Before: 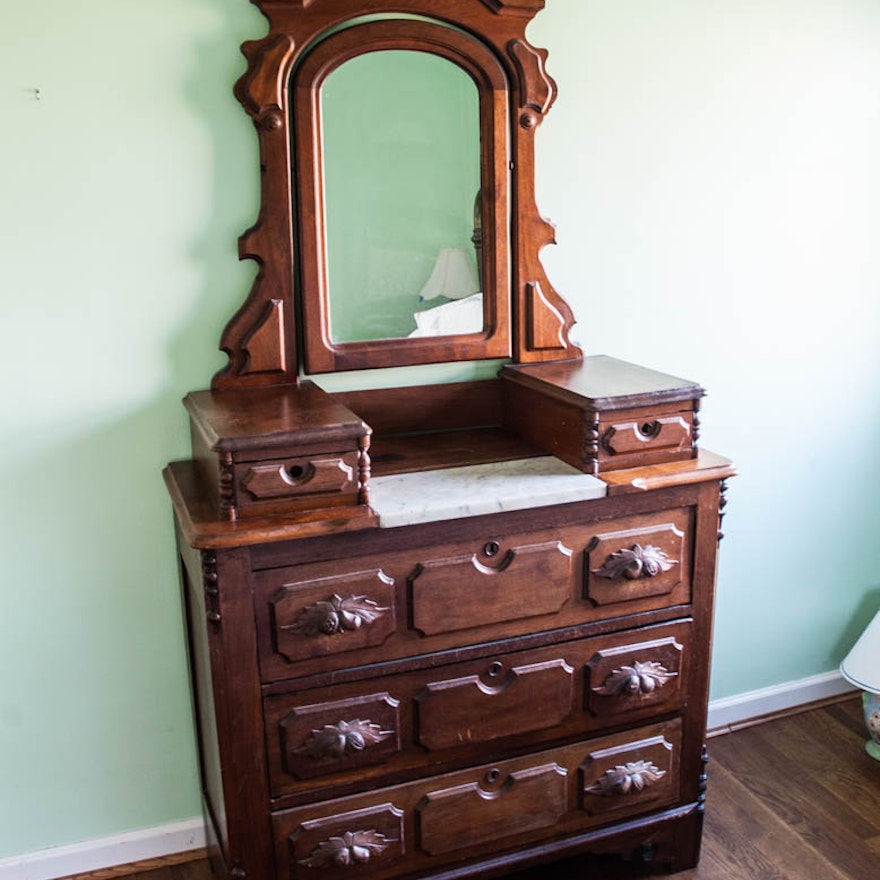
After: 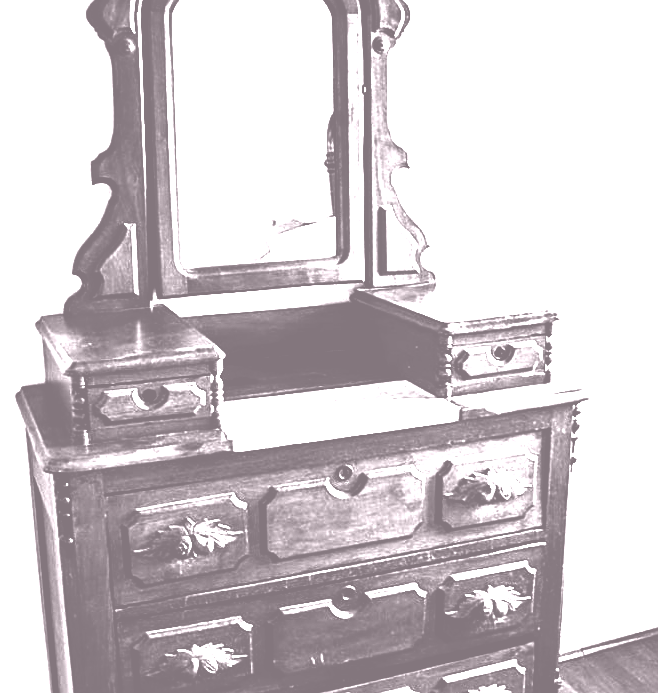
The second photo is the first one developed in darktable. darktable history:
contrast equalizer: octaves 7, y [[0.6 ×6], [0.55 ×6], [0 ×6], [0 ×6], [0 ×6]]
contrast brightness saturation: contrast 0.4, brightness 0.05, saturation 0.25
sharpen: on, module defaults
crop: left 16.768%, top 8.653%, right 8.362%, bottom 12.485%
exposure: black level correction 0.009, exposure 0.119 EV, compensate highlight preservation false
colorize: hue 25.2°, saturation 83%, source mix 82%, lightness 79%, version 1
color balance: mode lift, gamma, gain (sRGB), lift [0.997, 0.979, 1.021, 1.011], gamma [1, 1.084, 0.916, 0.998], gain [1, 0.87, 1.13, 1.101], contrast 4.55%, contrast fulcrum 38.24%, output saturation 104.09%
